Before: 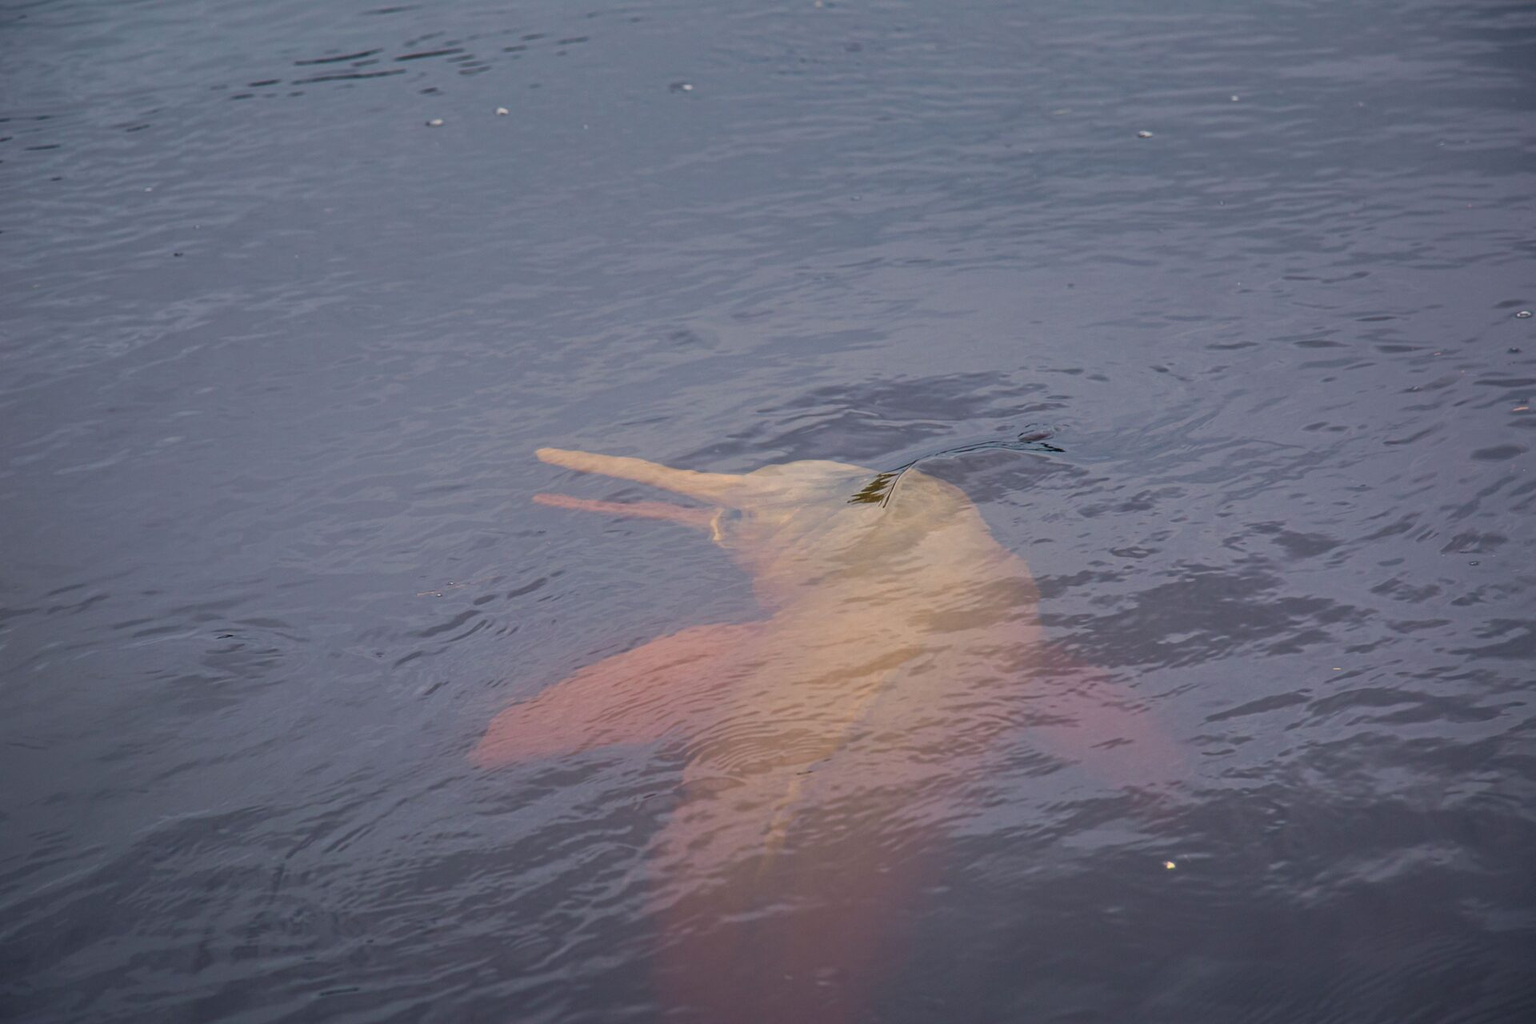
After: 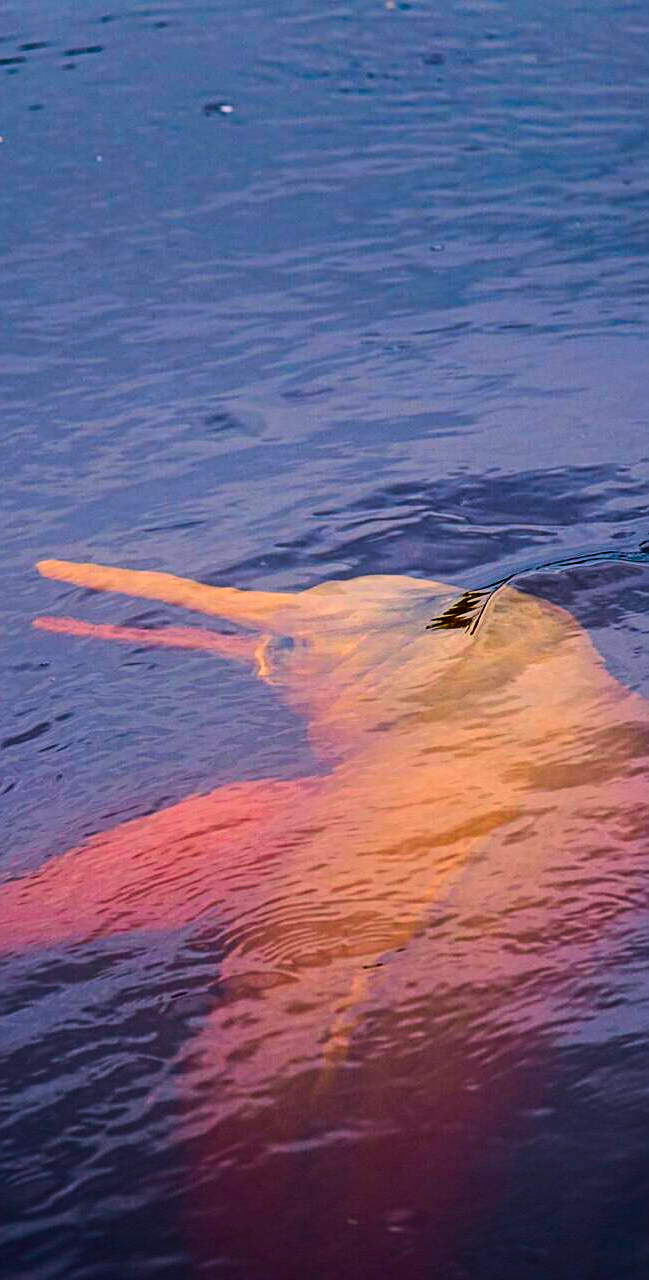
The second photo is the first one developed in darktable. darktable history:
color correction: highlights a* 1.59, highlights b* -1.66, saturation 2.44
crop: left 32.988%, right 33.195%
contrast brightness saturation: contrast 0.2, brightness -0.109, saturation 0.097
exposure: compensate highlight preservation false
local contrast: highlights 104%, shadows 99%, detail 119%, midtone range 0.2
shadows and highlights: radius 333.36, shadows 54.84, highlights -98.23, compress 94.35%, soften with gaussian
filmic rgb: black relative exposure -5.05 EV, white relative exposure 3.98 EV, hardness 2.88, contrast 1.508, iterations of high-quality reconstruction 0
sharpen: on, module defaults
